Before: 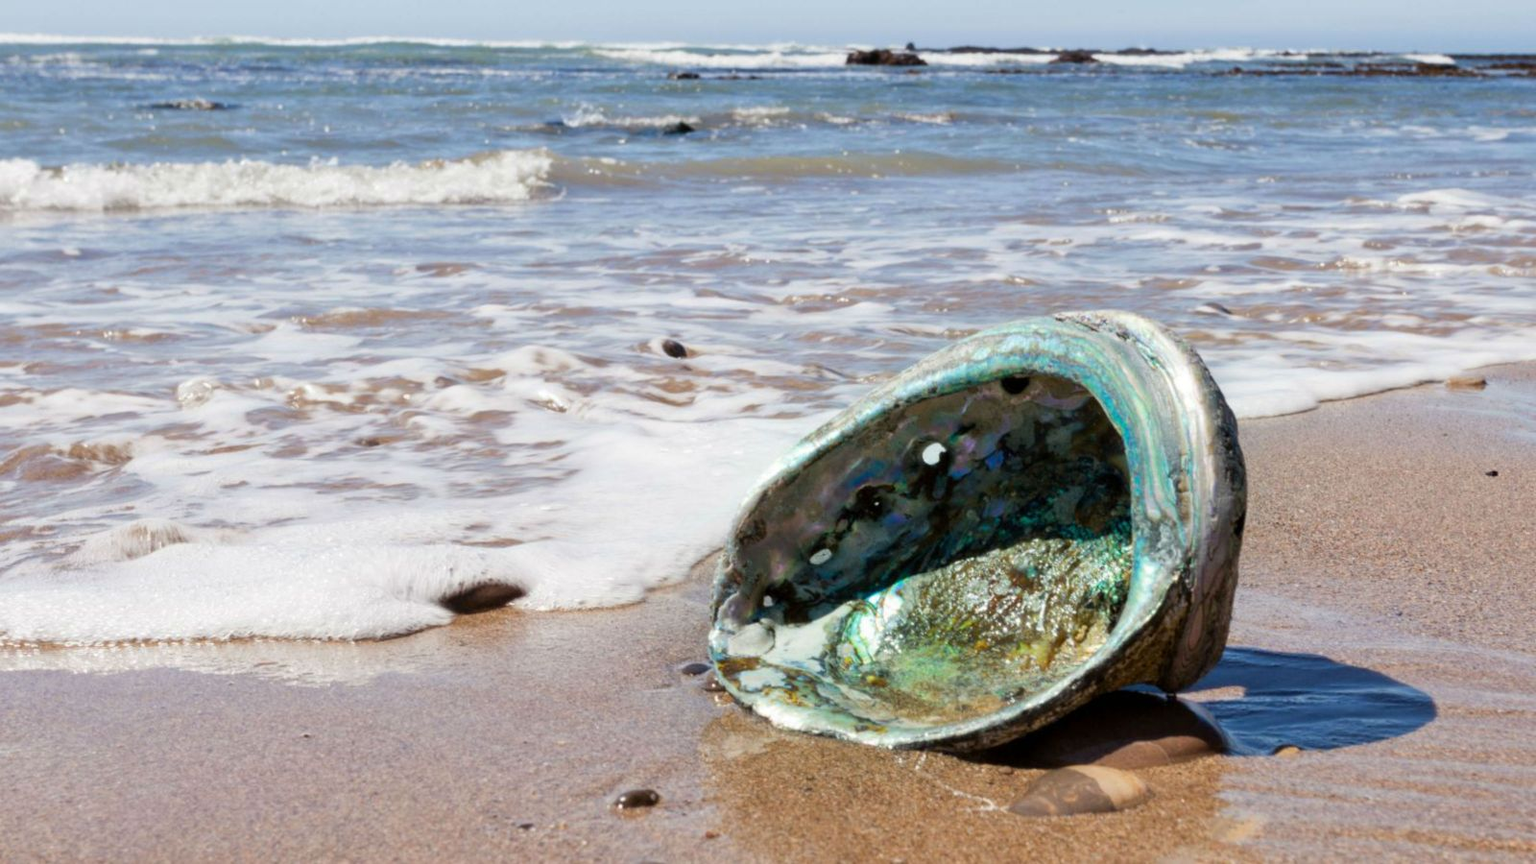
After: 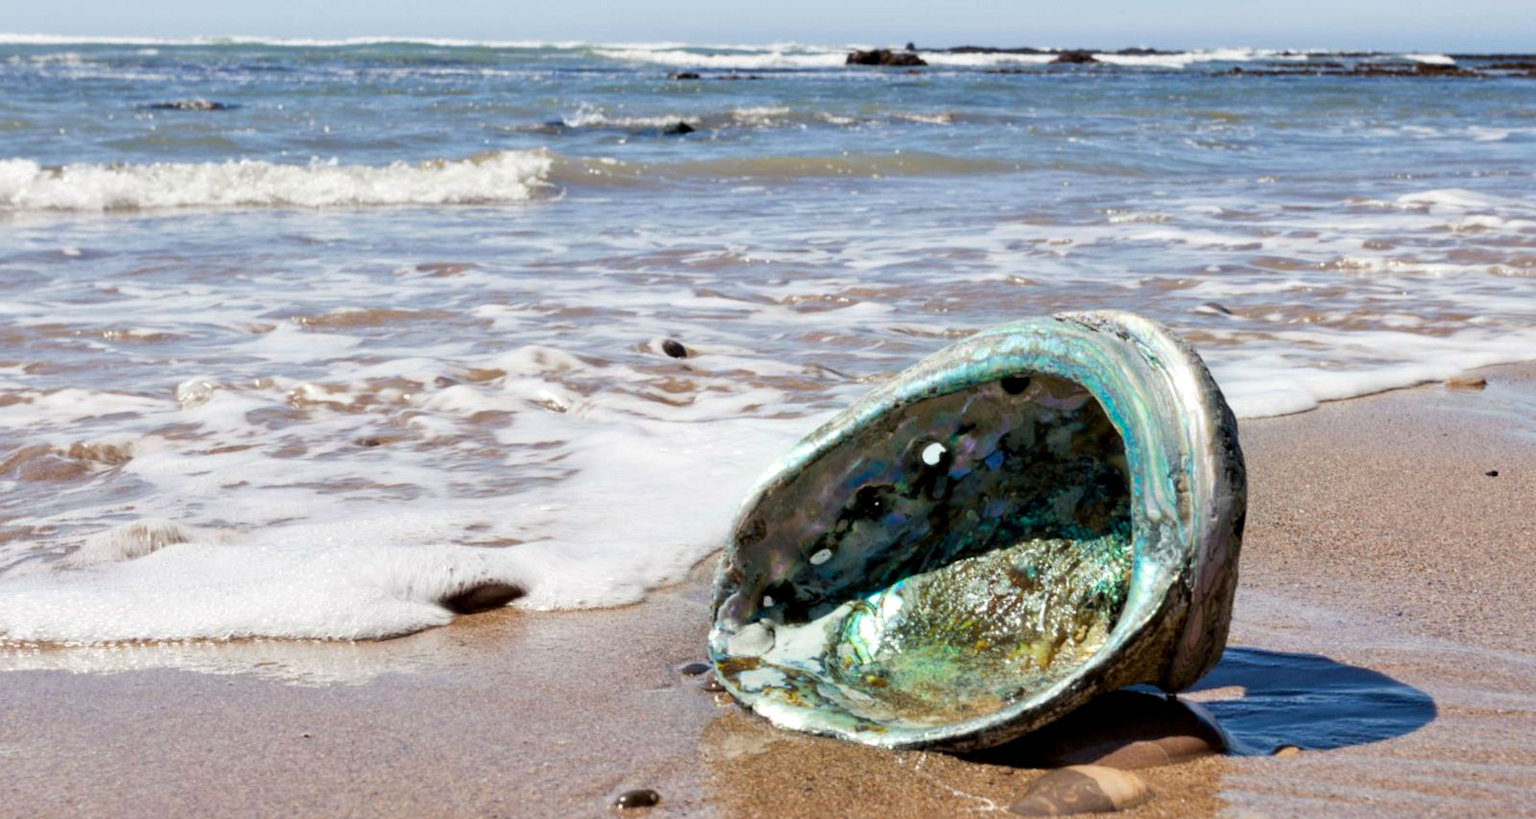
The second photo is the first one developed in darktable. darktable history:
contrast equalizer: octaves 7, y [[0.6 ×6], [0.55 ×6], [0 ×6], [0 ×6], [0 ×6]], mix 0.29
crop and rotate: top 0%, bottom 5.097%
